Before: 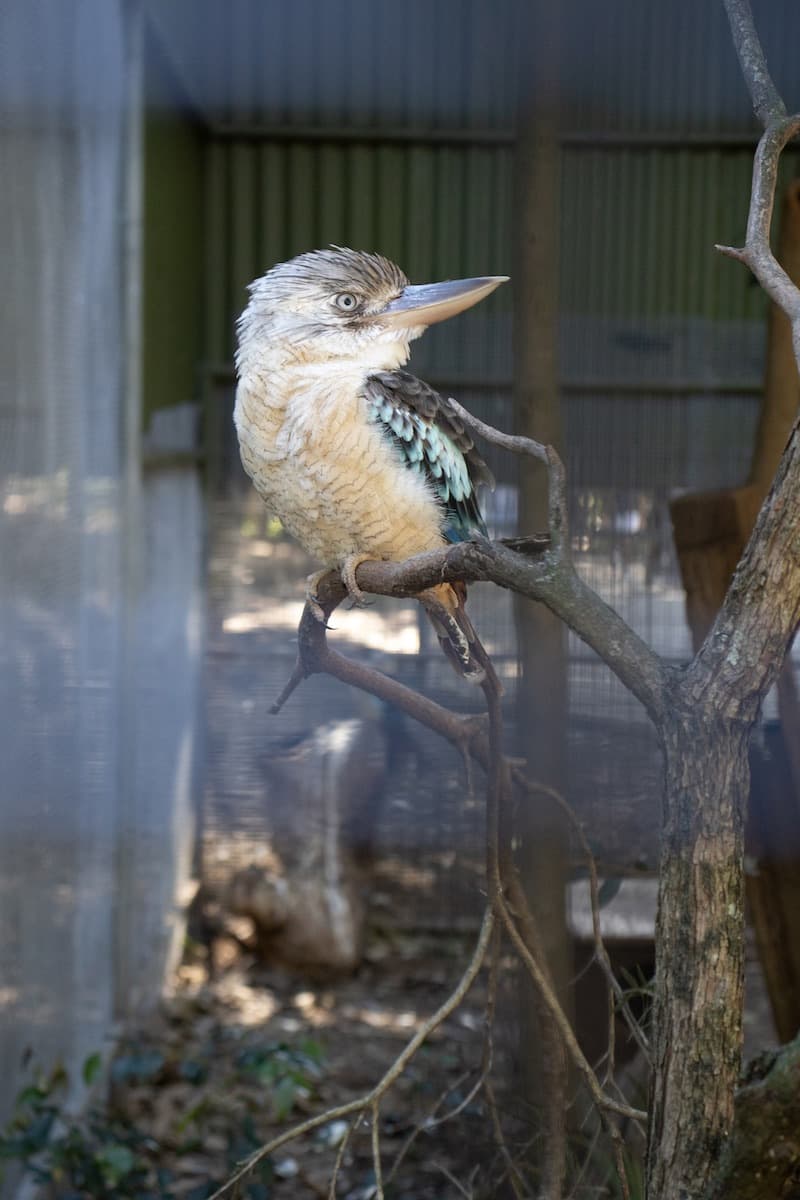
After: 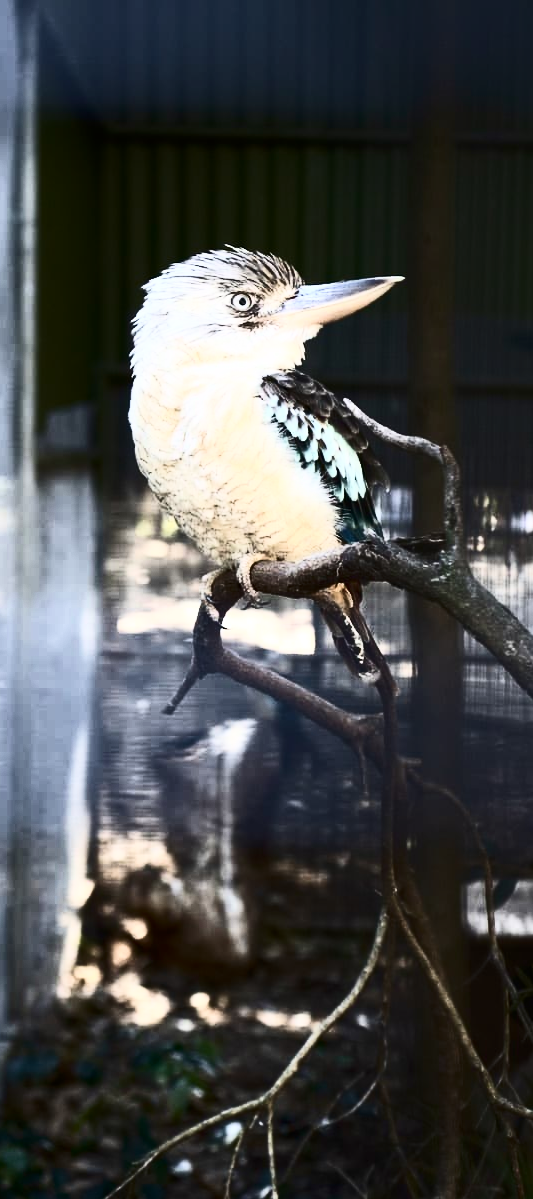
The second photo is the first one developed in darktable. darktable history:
contrast brightness saturation: contrast 0.914, brightness 0.198
color correction: highlights b* 0.052, saturation 0.811
velvia: on, module defaults
crop and rotate: left 13.355%, right 20.005%
